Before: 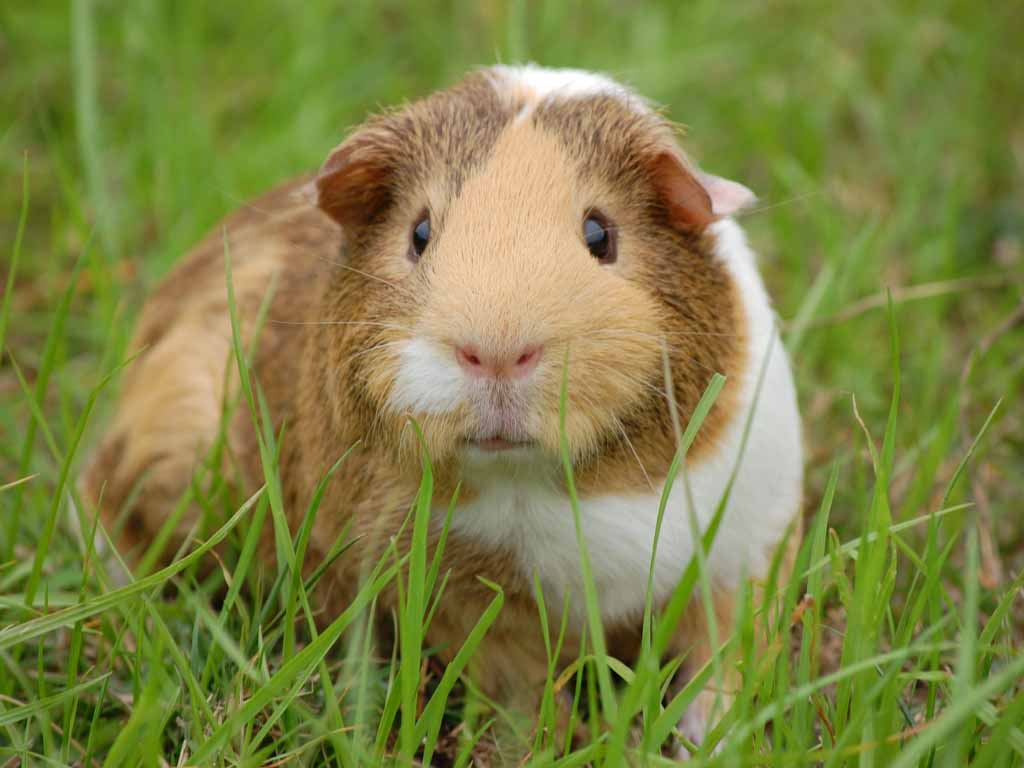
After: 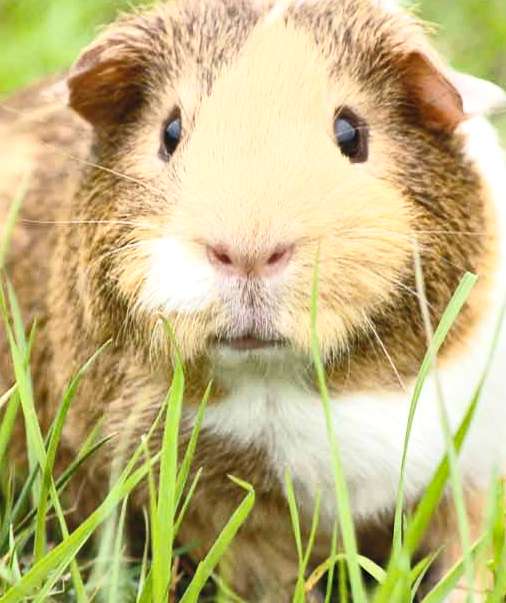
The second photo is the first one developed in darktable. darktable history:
color balance: output saturation 120%
contrast brightness saturation: contrast 0.43, brightness 0.56, saturation -0.19
local contrast: mode bilateral grid, contrast 50, coarseness 50, detail 150%, midtone range 0.2
crop and rotate: angle 0.02°, left 24.353%, top 13.219%, right 26.156%, bottom 8.224%
